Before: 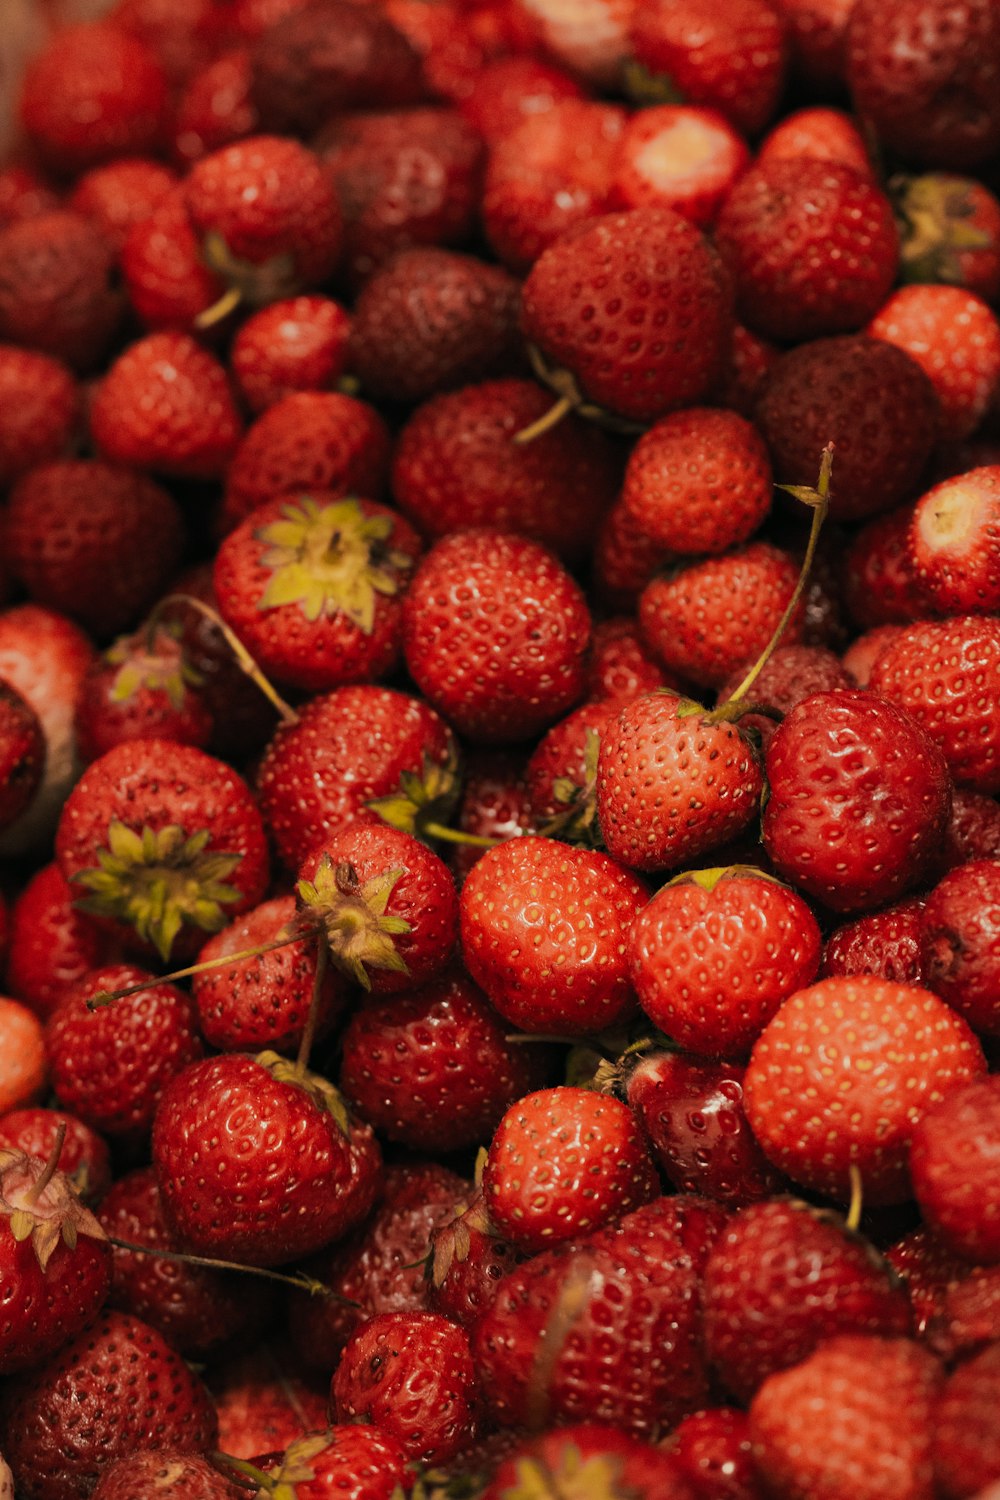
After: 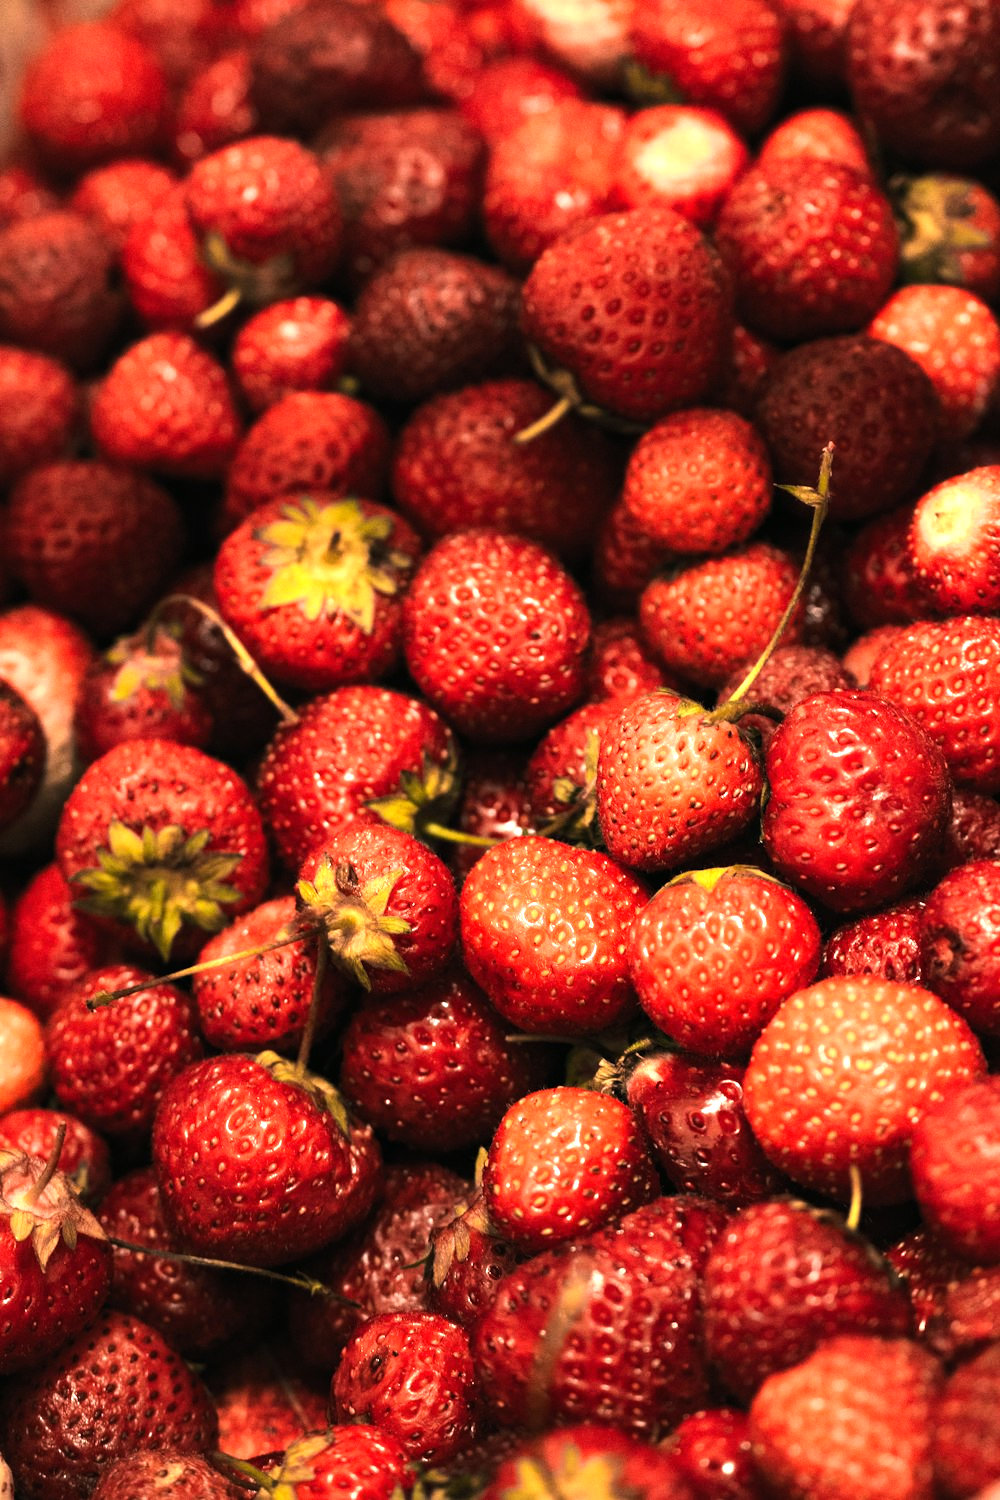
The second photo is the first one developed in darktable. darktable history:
exposure: black level correction 0, exposure 0.699 EV, compensate highlight preservation false
tone equalizer: -8 EV -0.769 EV, -7 EV -0.733 EV, -6 EV -0.624 EV, -5 EV -0.408 EV, -3 EV 0.385 EV, -2 EV 0.6 EV, -1 EV 0.701 EV, +0 EV 0.744 EV, edges refinement/feathering 500, mask exposure compensation -1.57 EV, preserve details no
